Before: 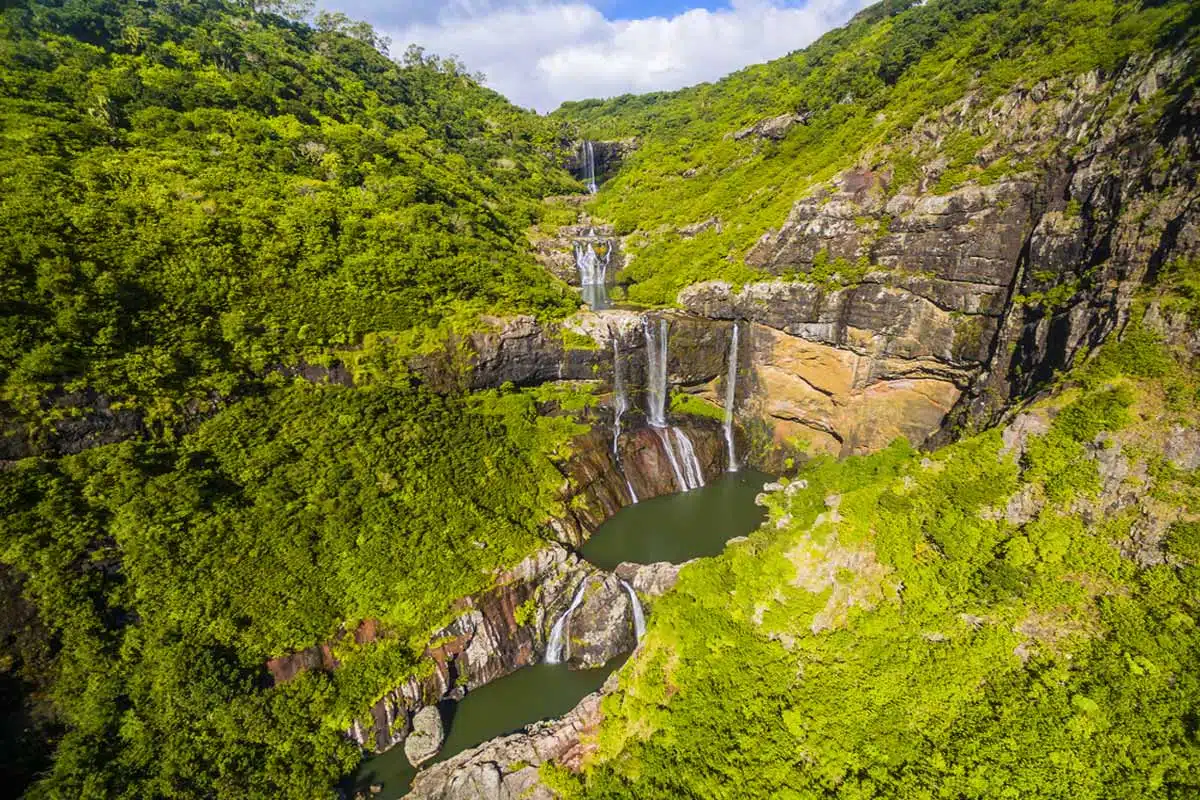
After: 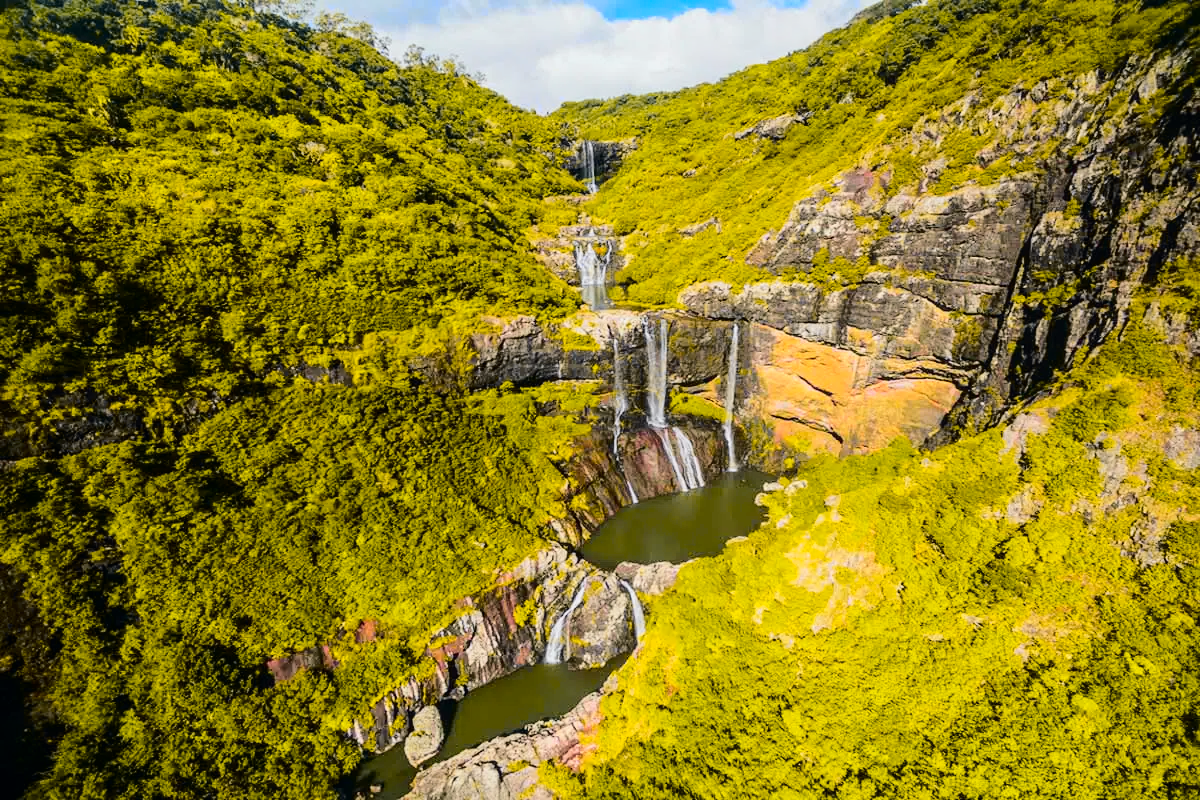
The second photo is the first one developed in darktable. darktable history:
tone curve: curves: ch0 [(0, 0) (0.11, 0.061) (0.256, 0.259) (0.398, 0.494) (0.498, 0.611) (0.65, 0.757) (0.835, 0.883) (1, 0.961)]; ch1 [(0, 0) (0.346, 0.307) (0.408, 0.369) (0.453, 0.457) (0.482, 0.479) (0.502, 0.498) (0.521, 0.51) (0.553, 0.554) (0.618, 0.65) (0.693, 0.727) (1, 1)]; ch2 [(0, 0) (0.366, 0.337) (0.434, 0.46) (0.485, 0.494) (0.5, 0.494) (0.511, 0.508) (0.537, 0.55) (0.579, 0.599) (0.621, 0.693) (1, 1)], color space Lab, independent channels, preserve colors none
color balance rgb: shadows lift › luminance -7.332%, shadows lift › chroma 2.285%, shadows lift › hue 164.73°, power › luminance -3.977%, power › chroma 0.565%, power › hue 40.63°, perceptual saturation grading › global saturation -0.226%, hue shift -11.32°
